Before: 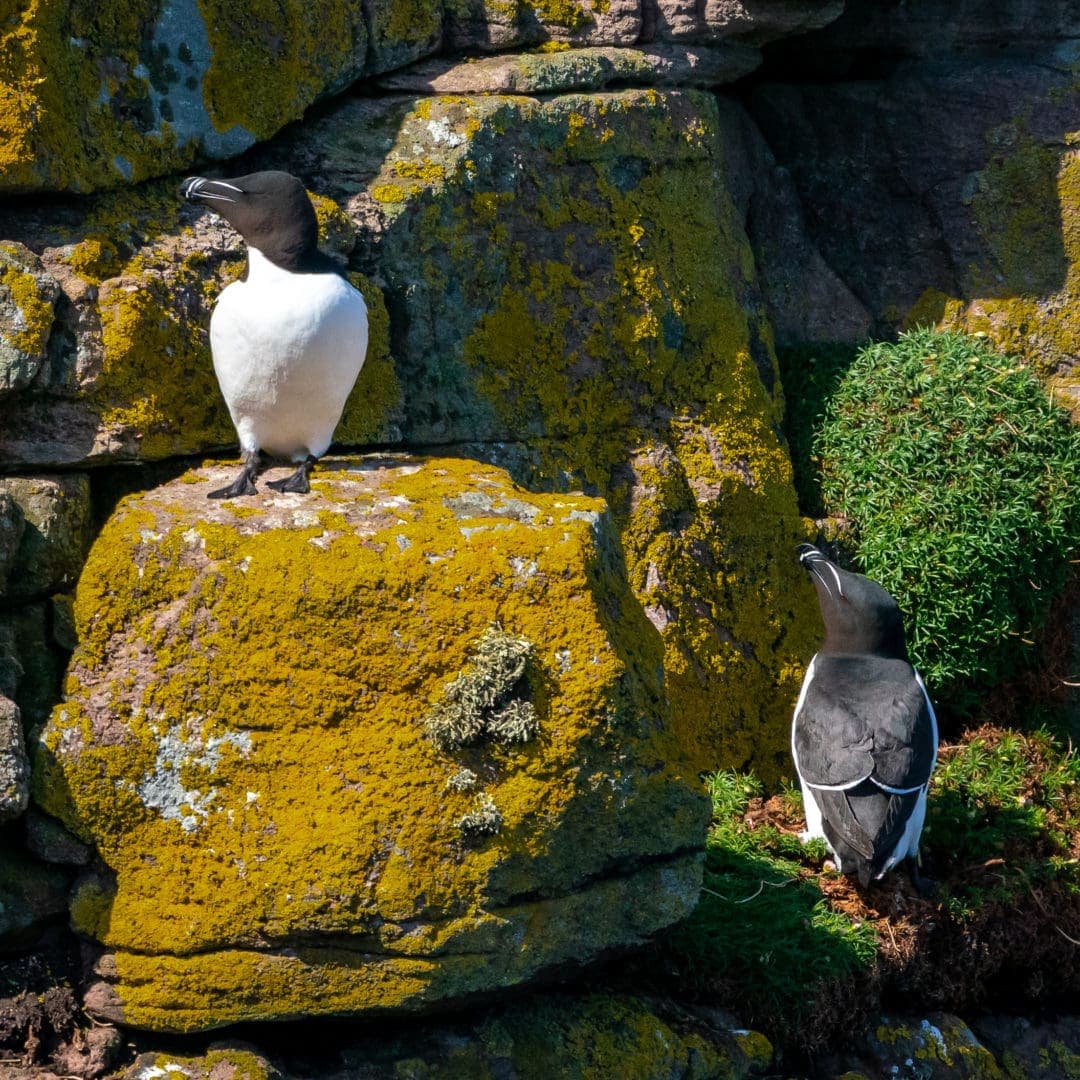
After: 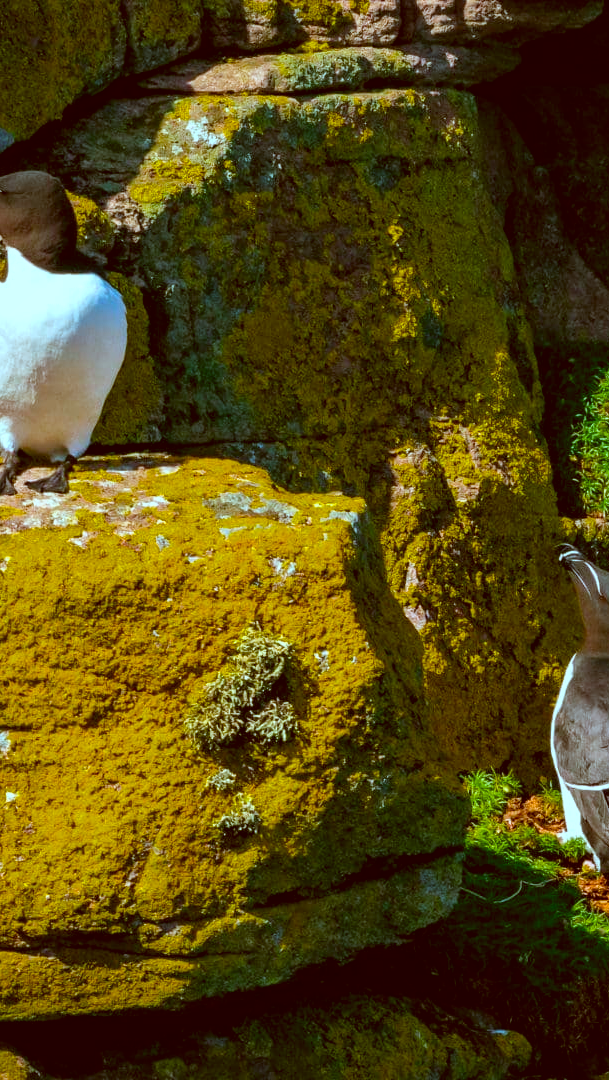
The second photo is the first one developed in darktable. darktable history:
local contrast: mode bilateral grid, contrast 20, coarseness 50, detail 119%, midtone range 0.2
crop and rotate: left 22.463%, right 21.101%
color correction: highlights a* -14.44, highlights b* -16, shadows a* 10.39, shadows b* 29.05
color balance rgb: linear chroma grading › shadows 10.376%, linear chroma grading › highlights 9.459%, linear chroma grading › global chroma 15.498%, linear chroma grading › mid-tones 14.628%, perceptual saturation grading › global saturation 19.265%
